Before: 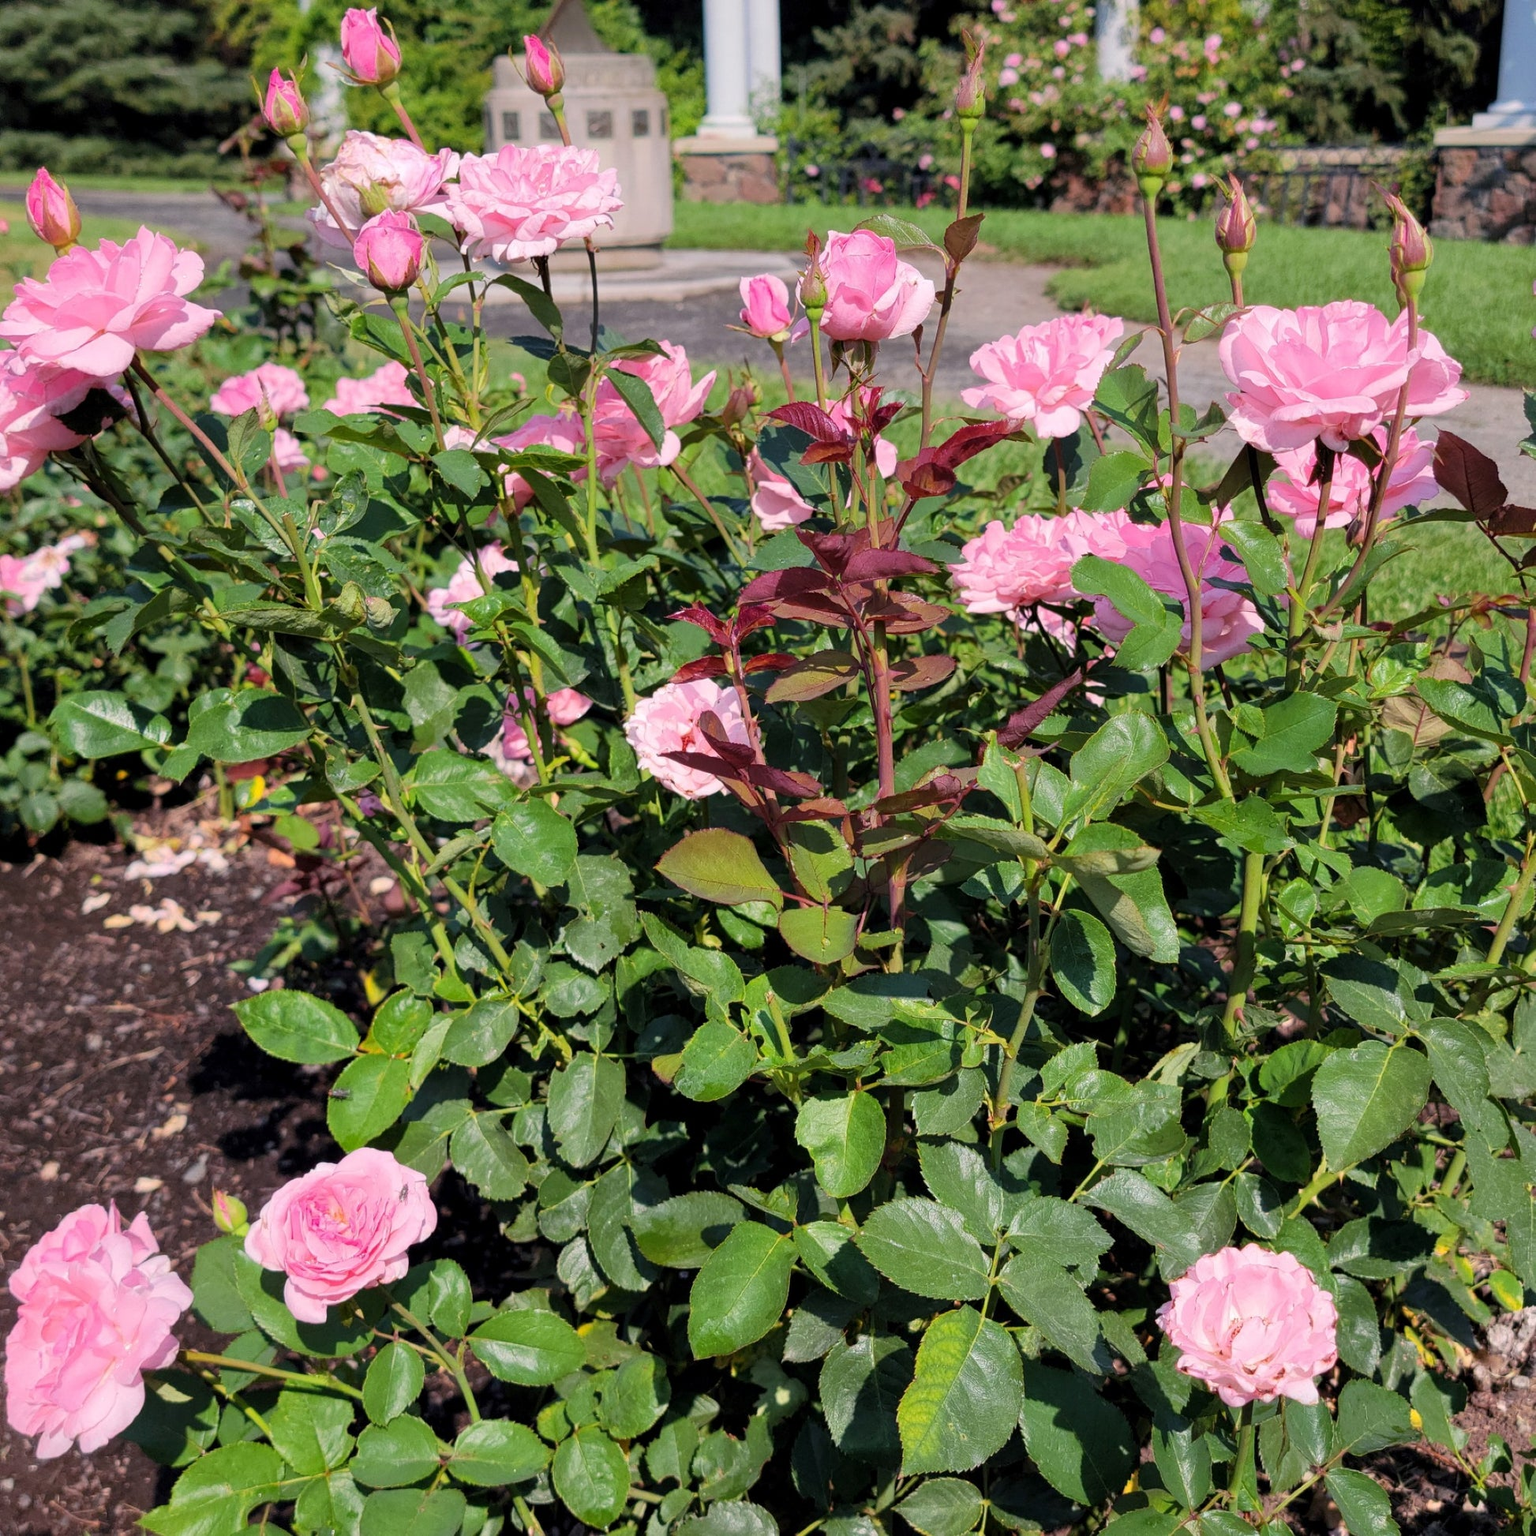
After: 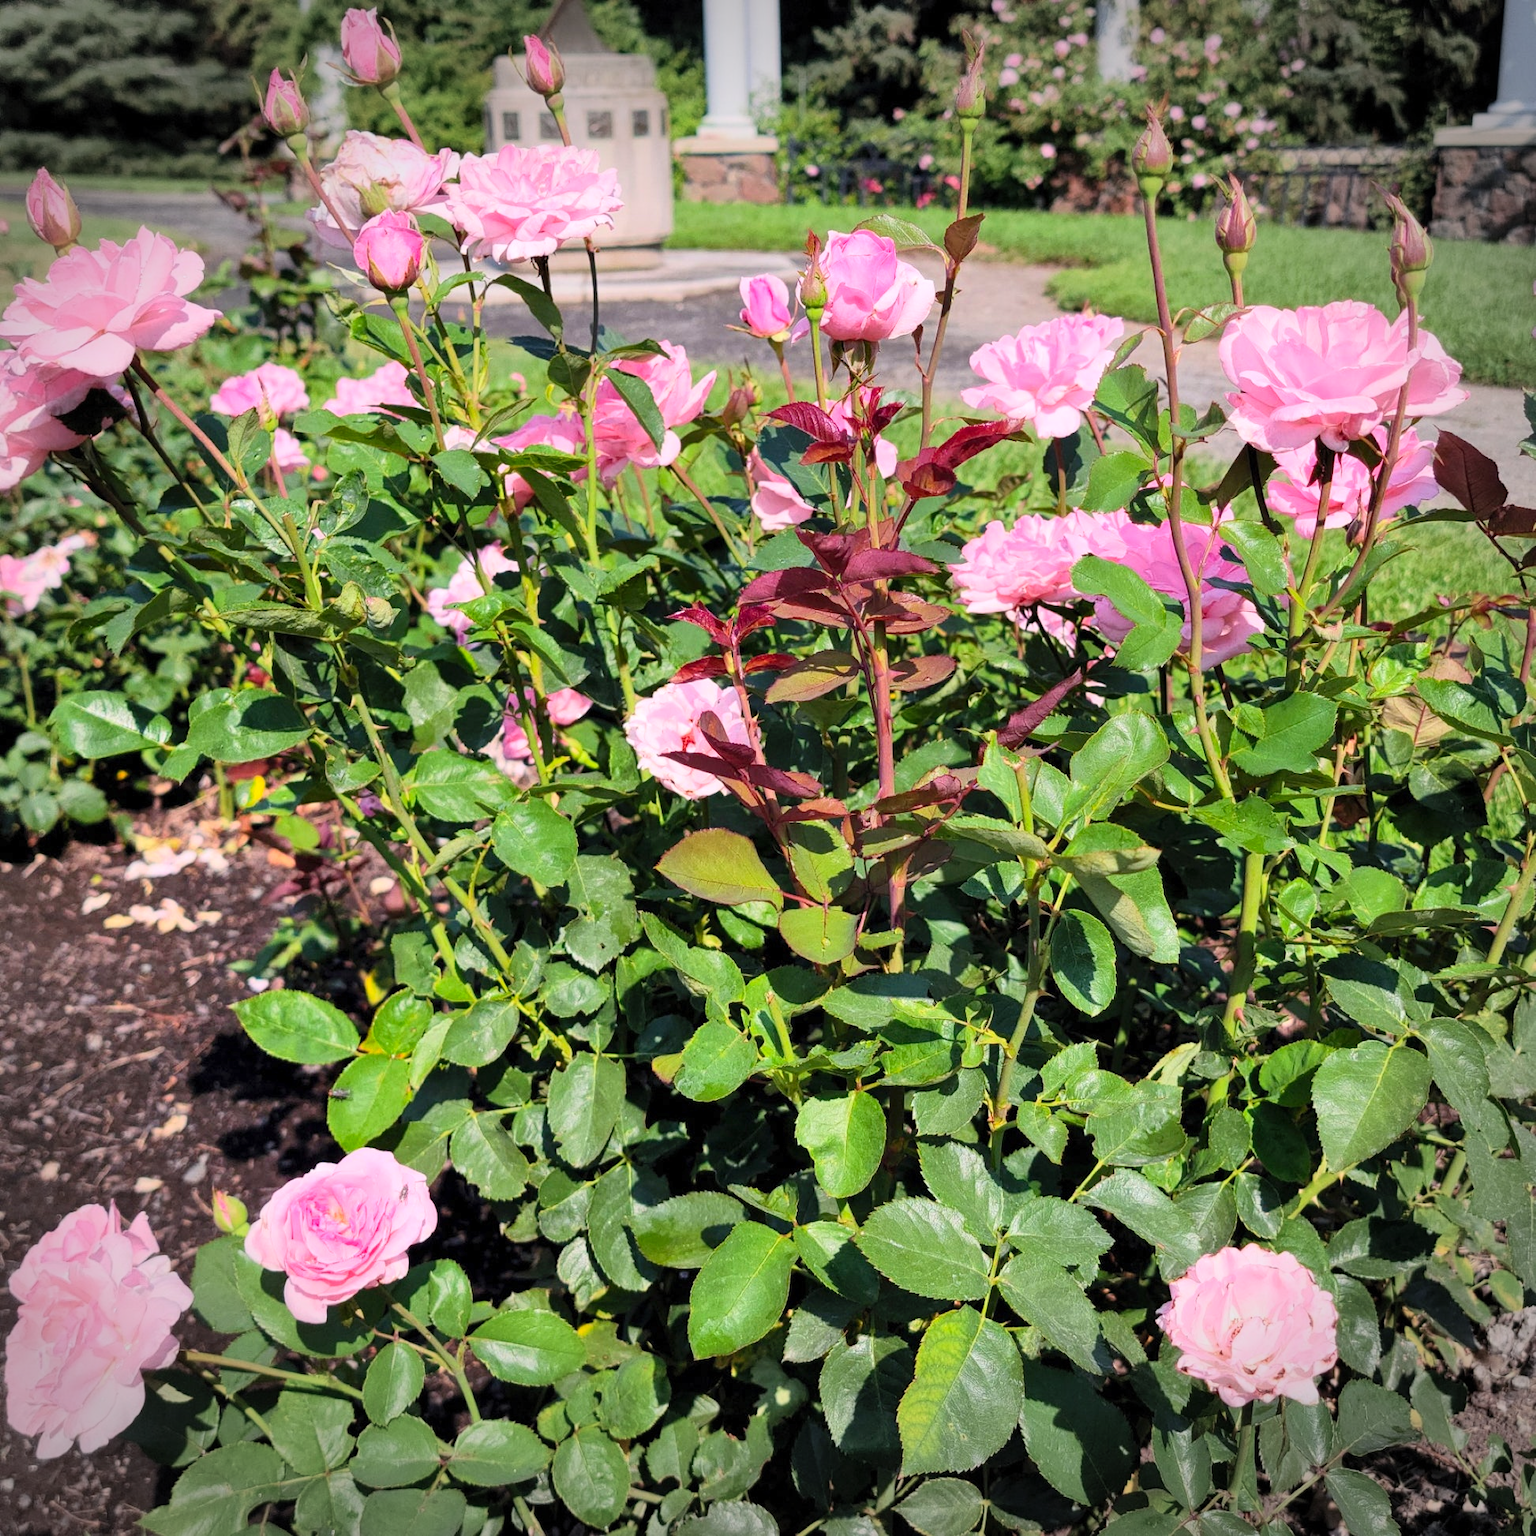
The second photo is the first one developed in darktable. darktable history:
vignetting: fall-off start 88.54%, fall-off radius 42.93%, width/height ratio 1.163, unbound false
contrast brightness saturation: contrast 0.198, brightness 0.156, saturation 0.223
shadows and highlights: shadows 76.69, highlights -25.46, soften with gaussian
